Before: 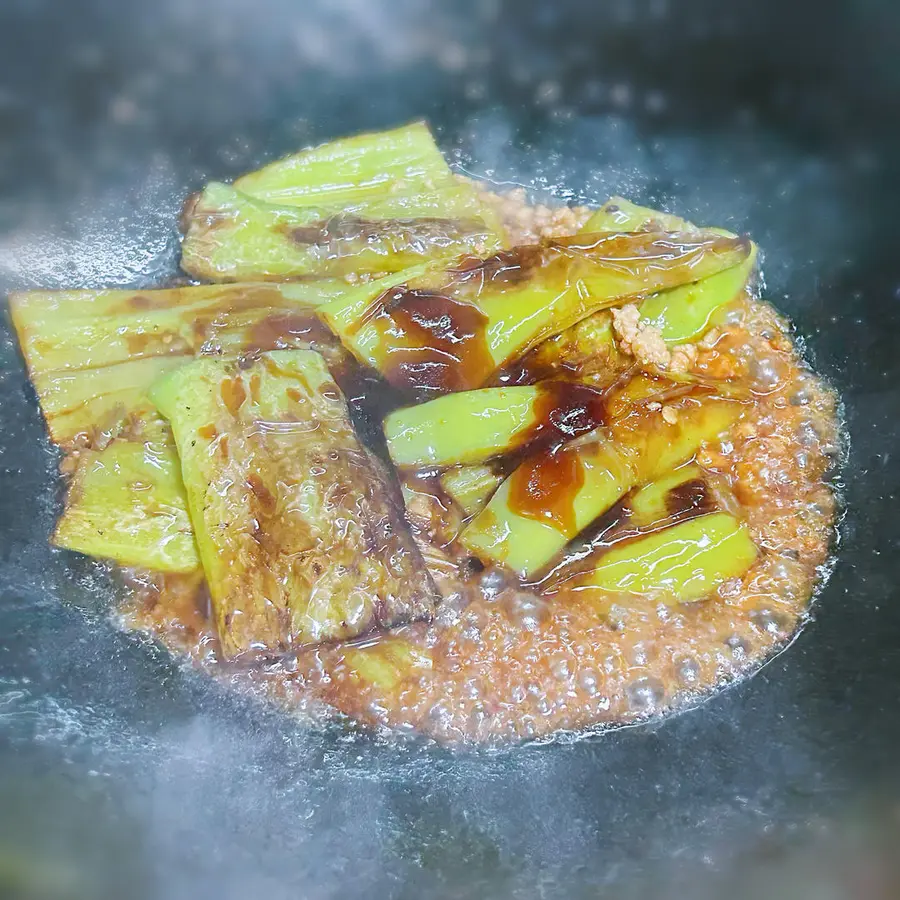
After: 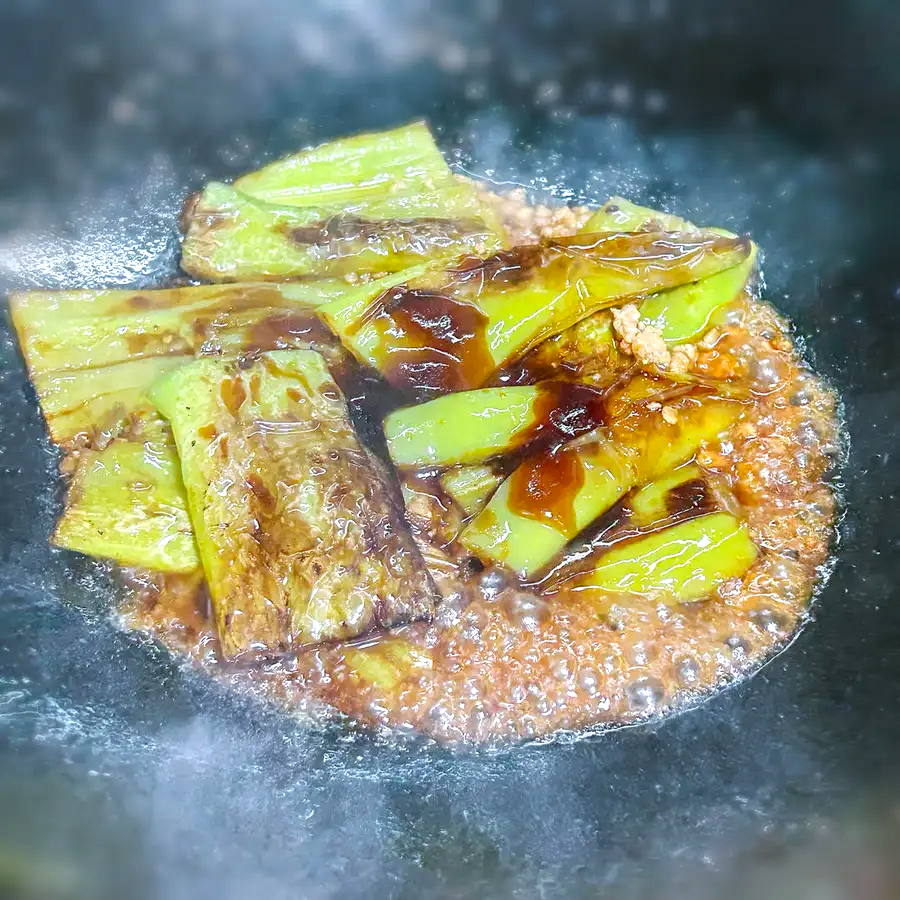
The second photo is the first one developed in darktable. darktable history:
local contrast: detail 130%
color balance: contrast 8.5%, output saturation 105%
